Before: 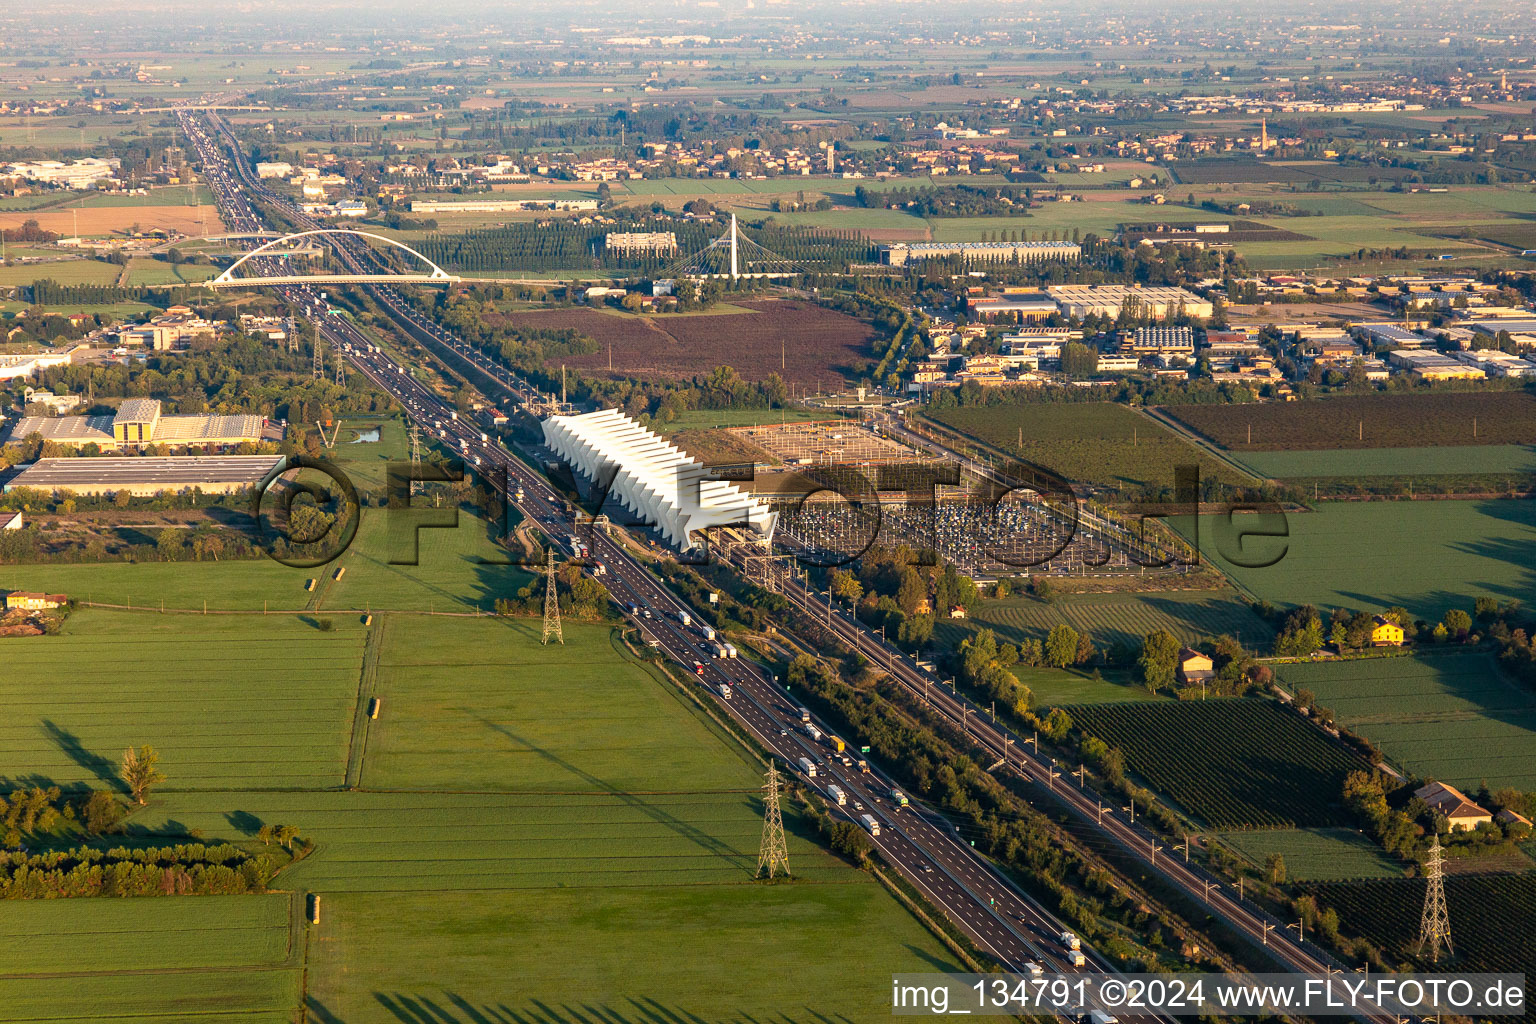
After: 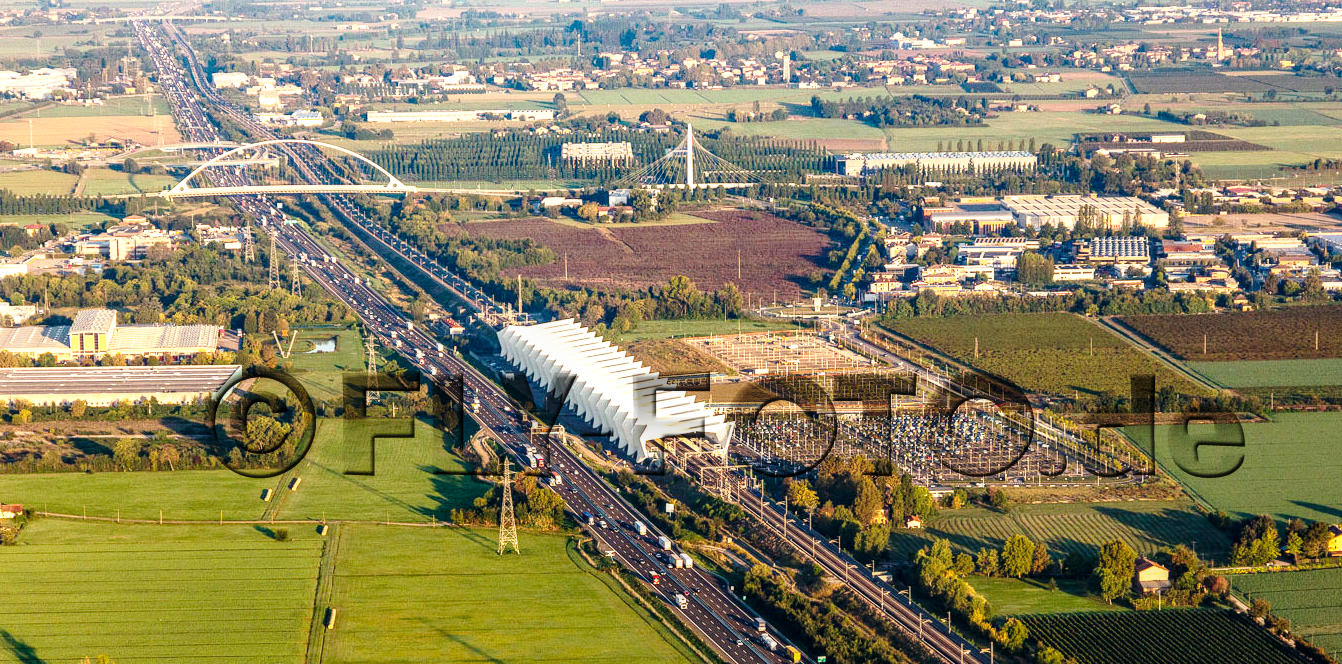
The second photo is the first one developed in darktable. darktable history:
local contrast: on, module defaults
base curve: curves: ch0 [(0, 0) (0.028, 0.03) (0.121, 0.232) (0.46, 0.748) (0.859, 0.968) (1, 1)], preserve colors none
crop: left 2.922%, top 8.825%, right 9.664%, bottom 26.294%
